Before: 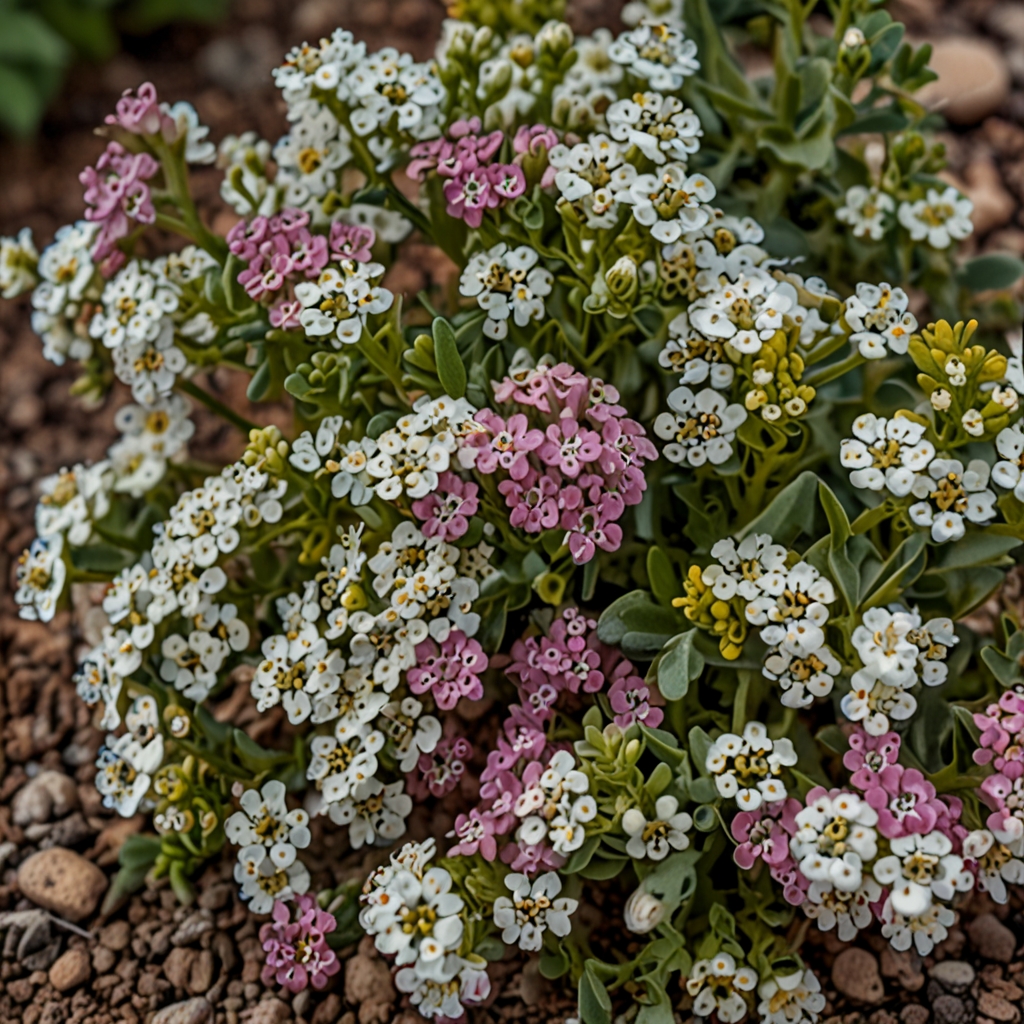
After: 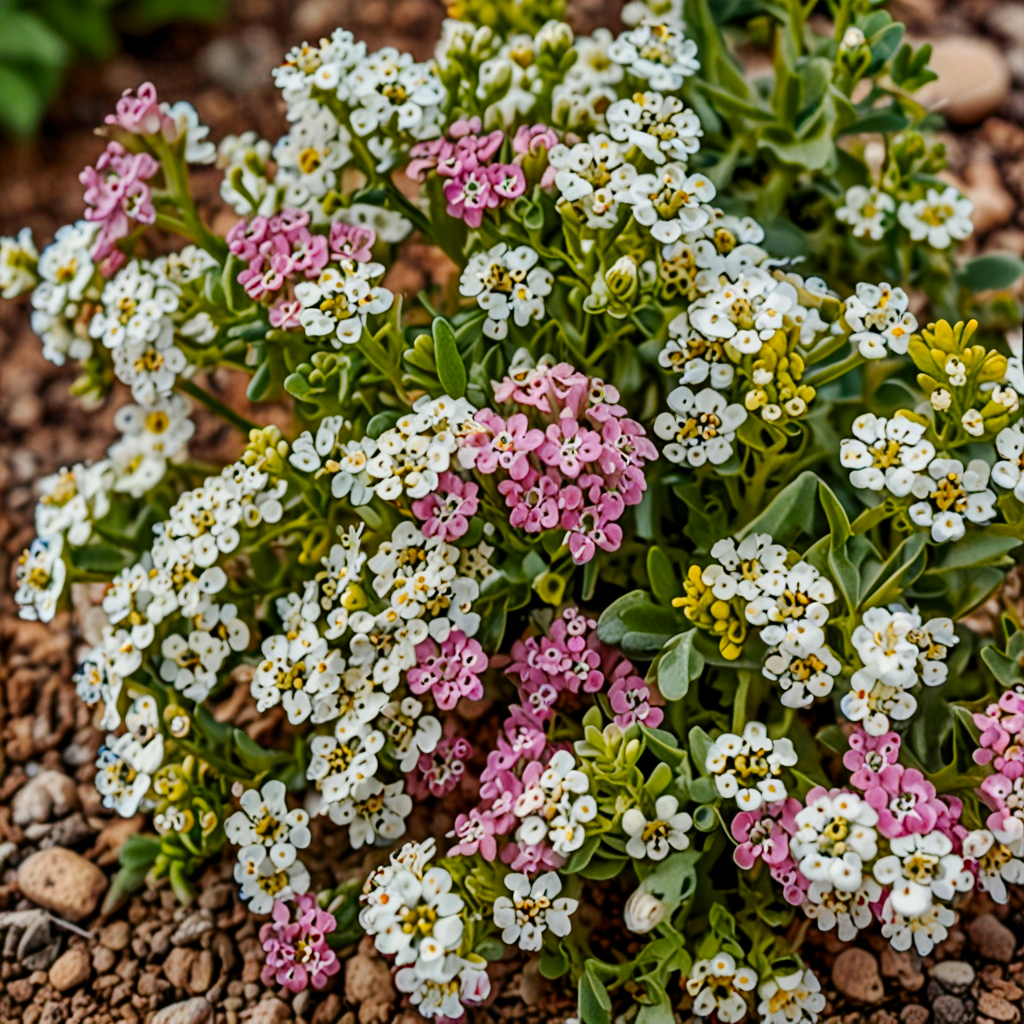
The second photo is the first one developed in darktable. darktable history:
tone curve: curves: ch0 [(0, 0) (0.003, 0.004) (0.011, 0.015) (0.025, 0.033) (0.044, 0.059) (0.069, 0.092) (0.1, 0.132) (0.136, 0.18) (0.177, 0.235) (0.224, 0.297) (0.277, 0.366) (0.335, 0.44) (0.399, 0.52) (0.468, 0.594) (0.543, 0.661) (0.623, 0.727) (0.709, 0.79) (0.801, 0.86) (0.898, 0.928) (1, 1)], preserve colors none
contrast brightness saturation: contrast 0.09, saturation 0.28
